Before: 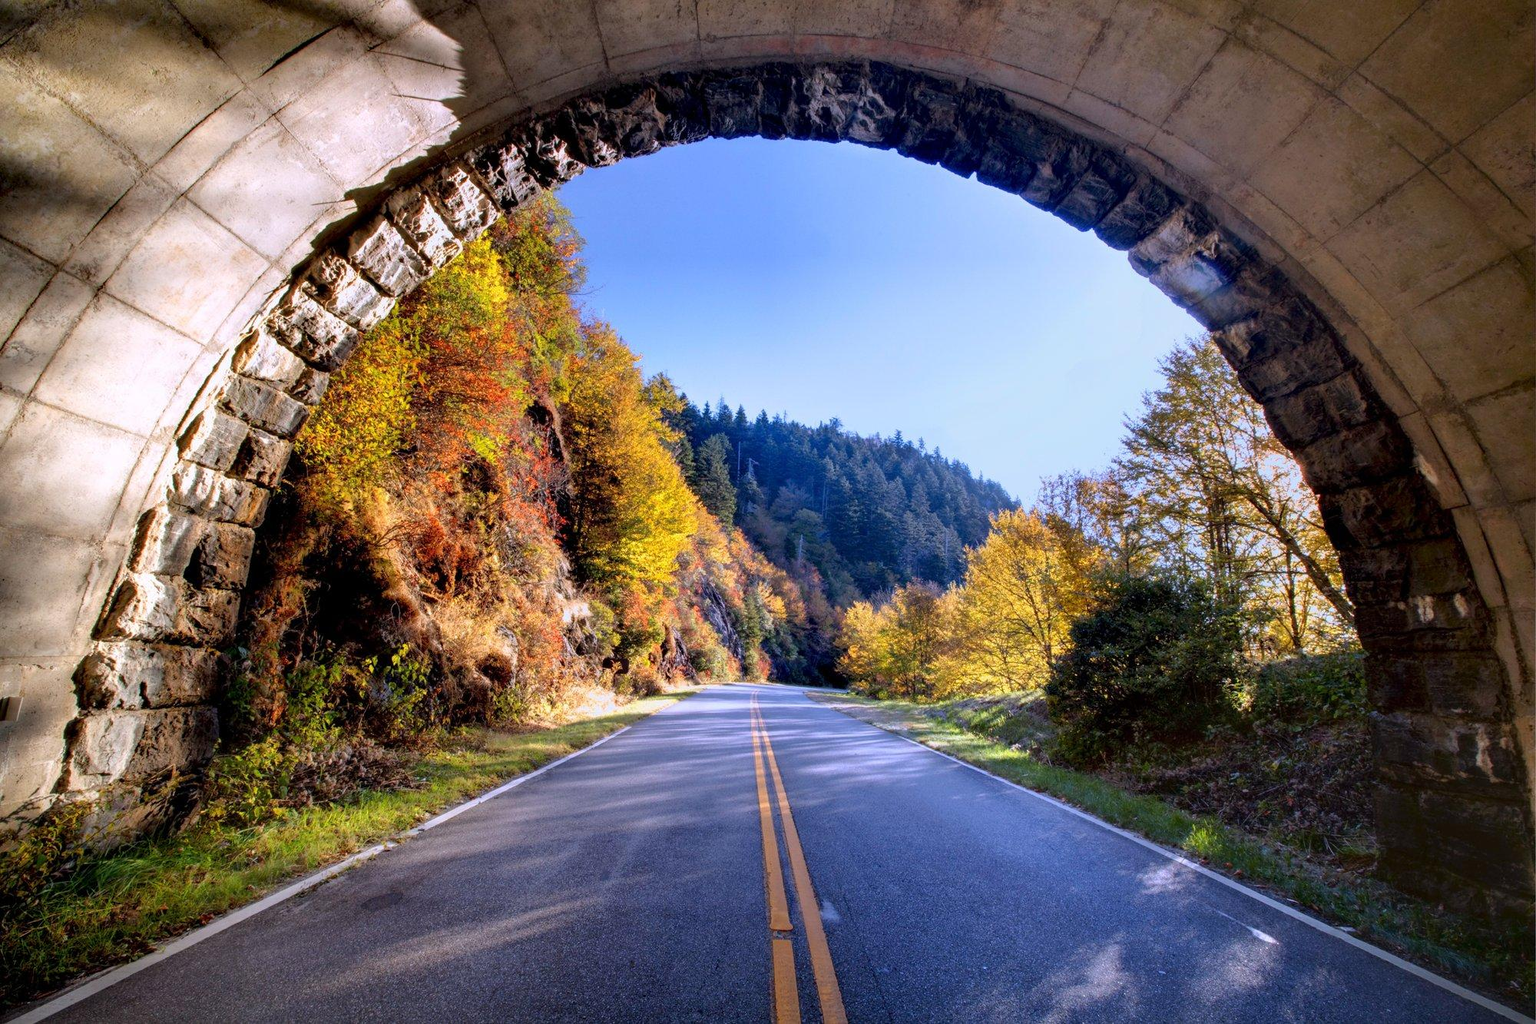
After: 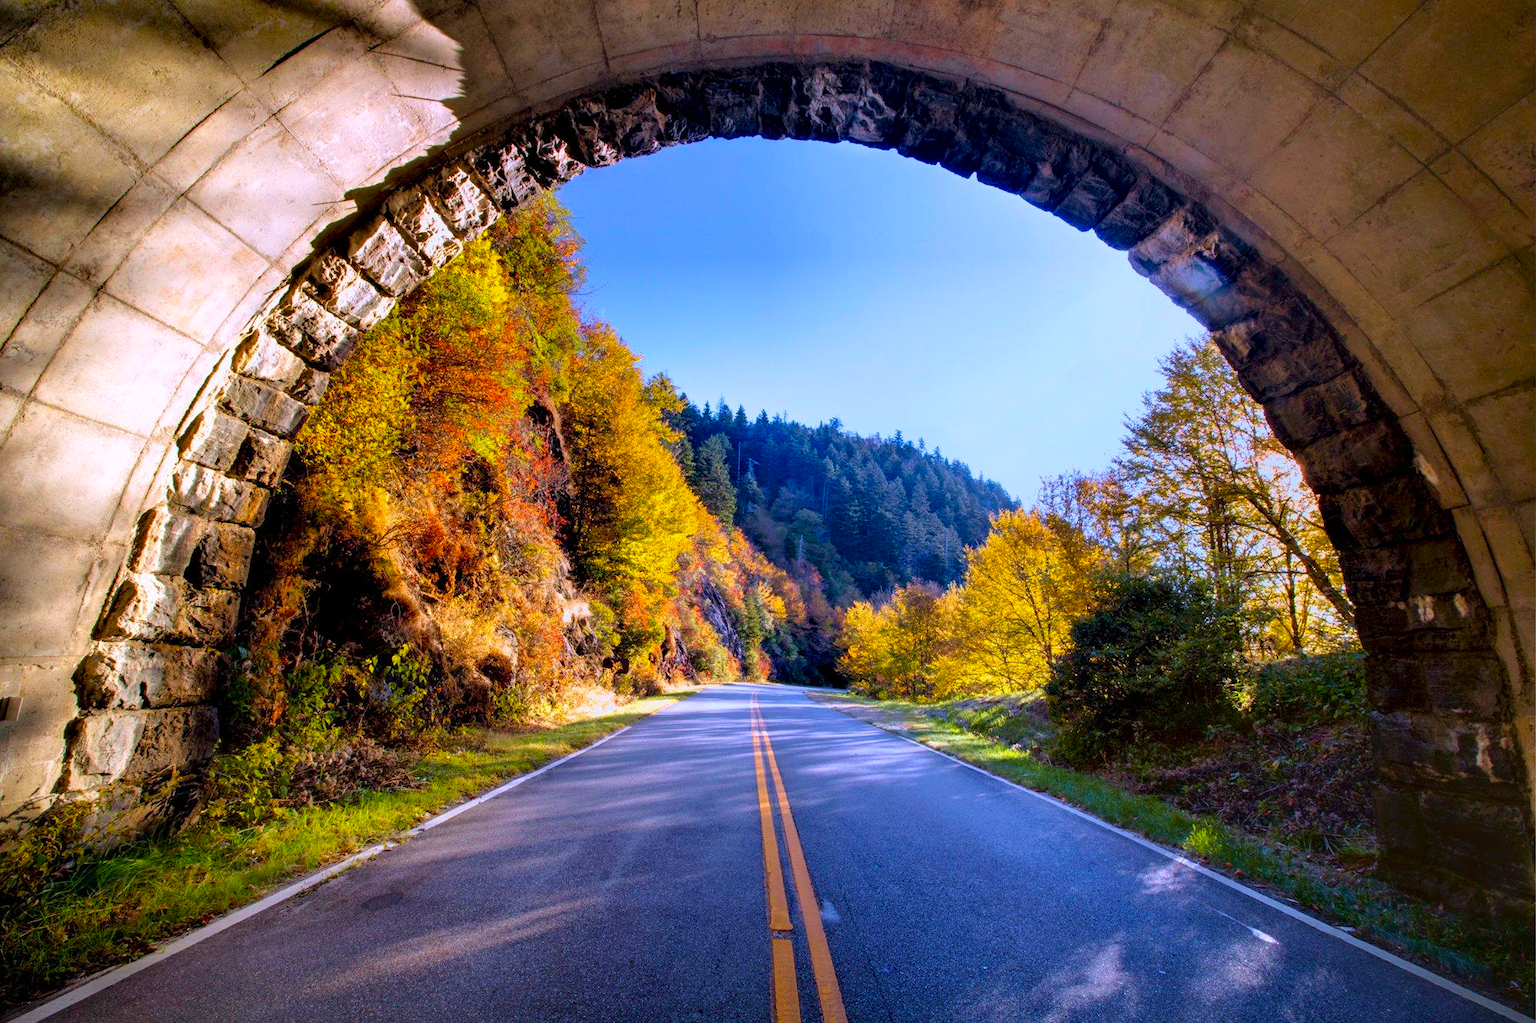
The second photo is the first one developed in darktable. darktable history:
velvia: on, module defaults
color balance rgb: perceptual saturation grading › global saturation 30%, global vibrance 20%
